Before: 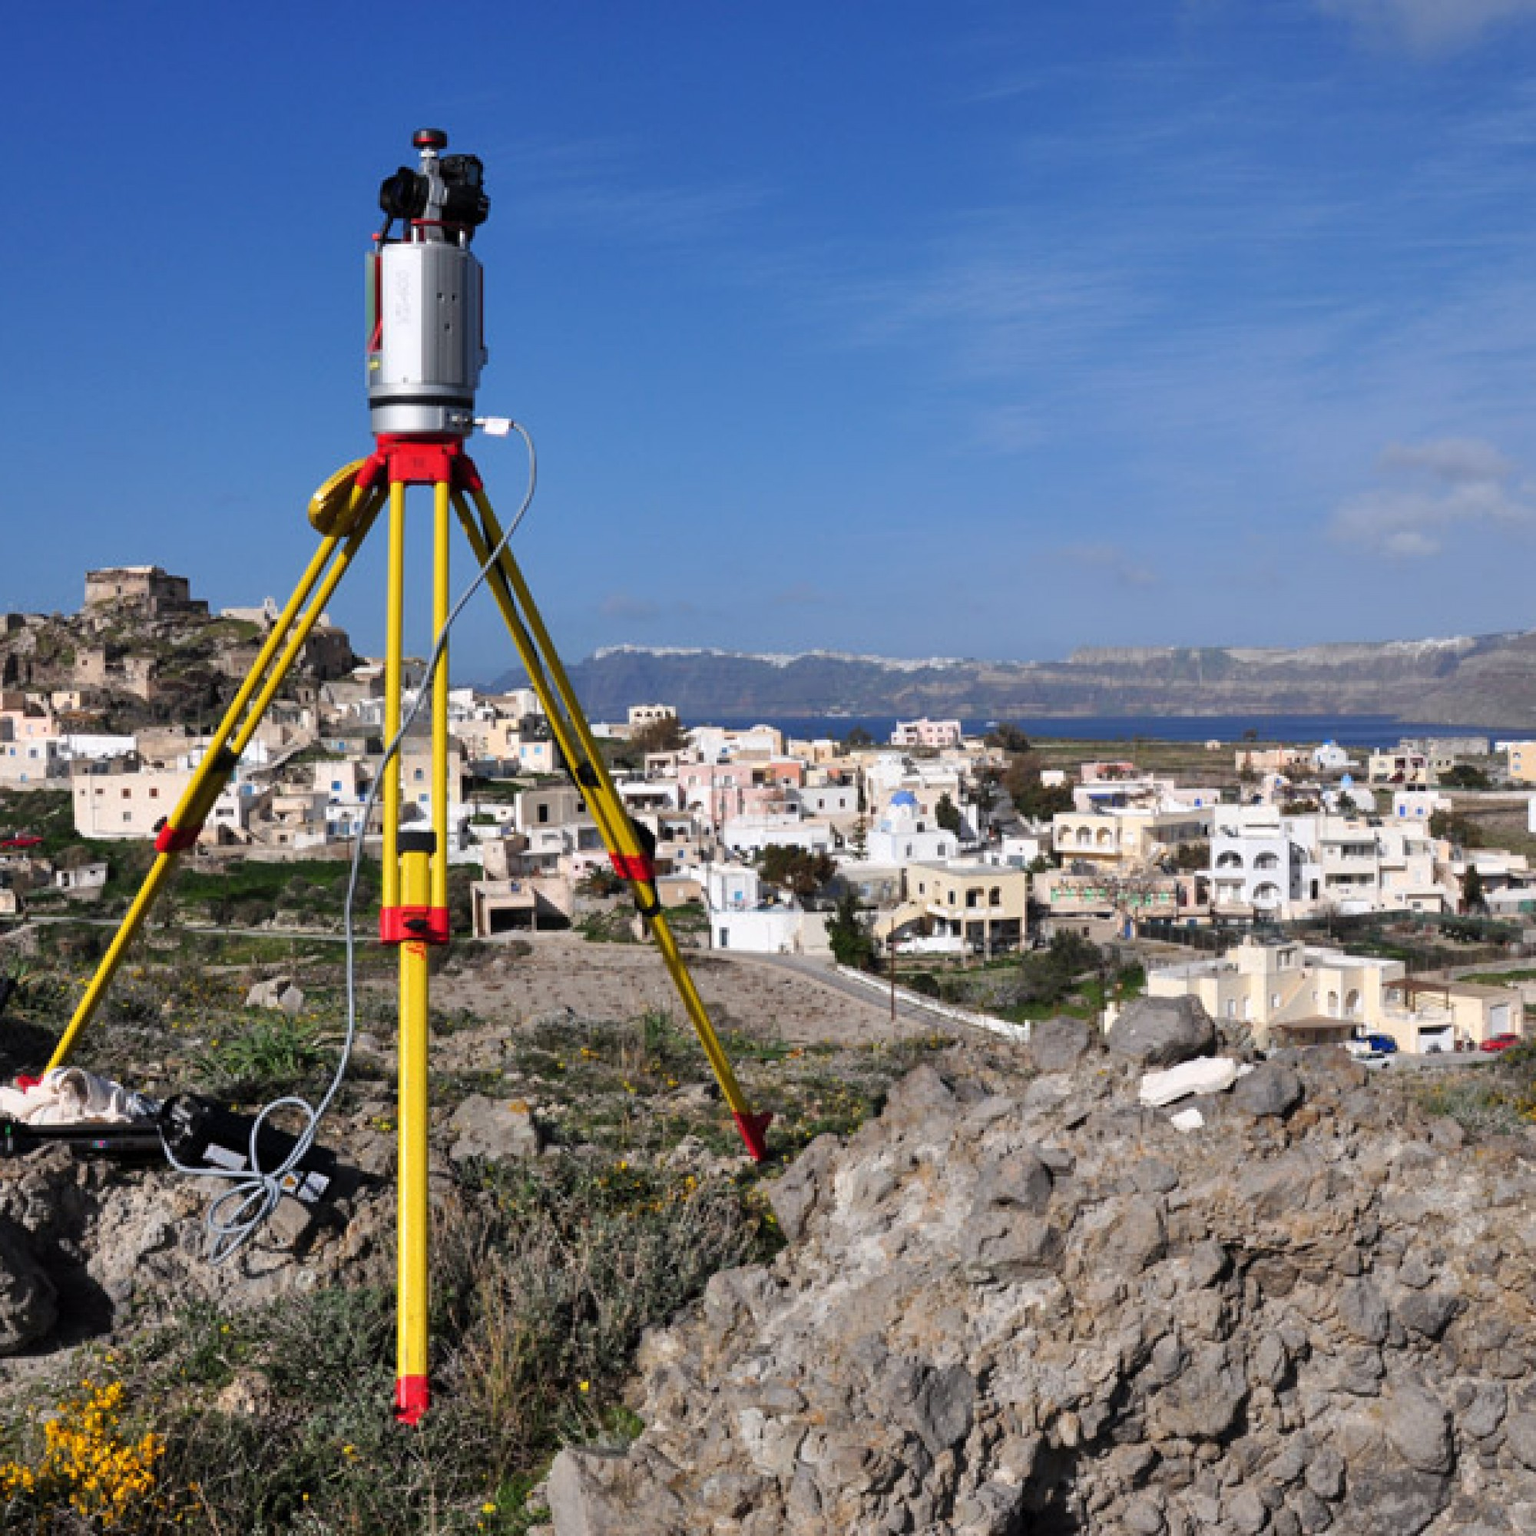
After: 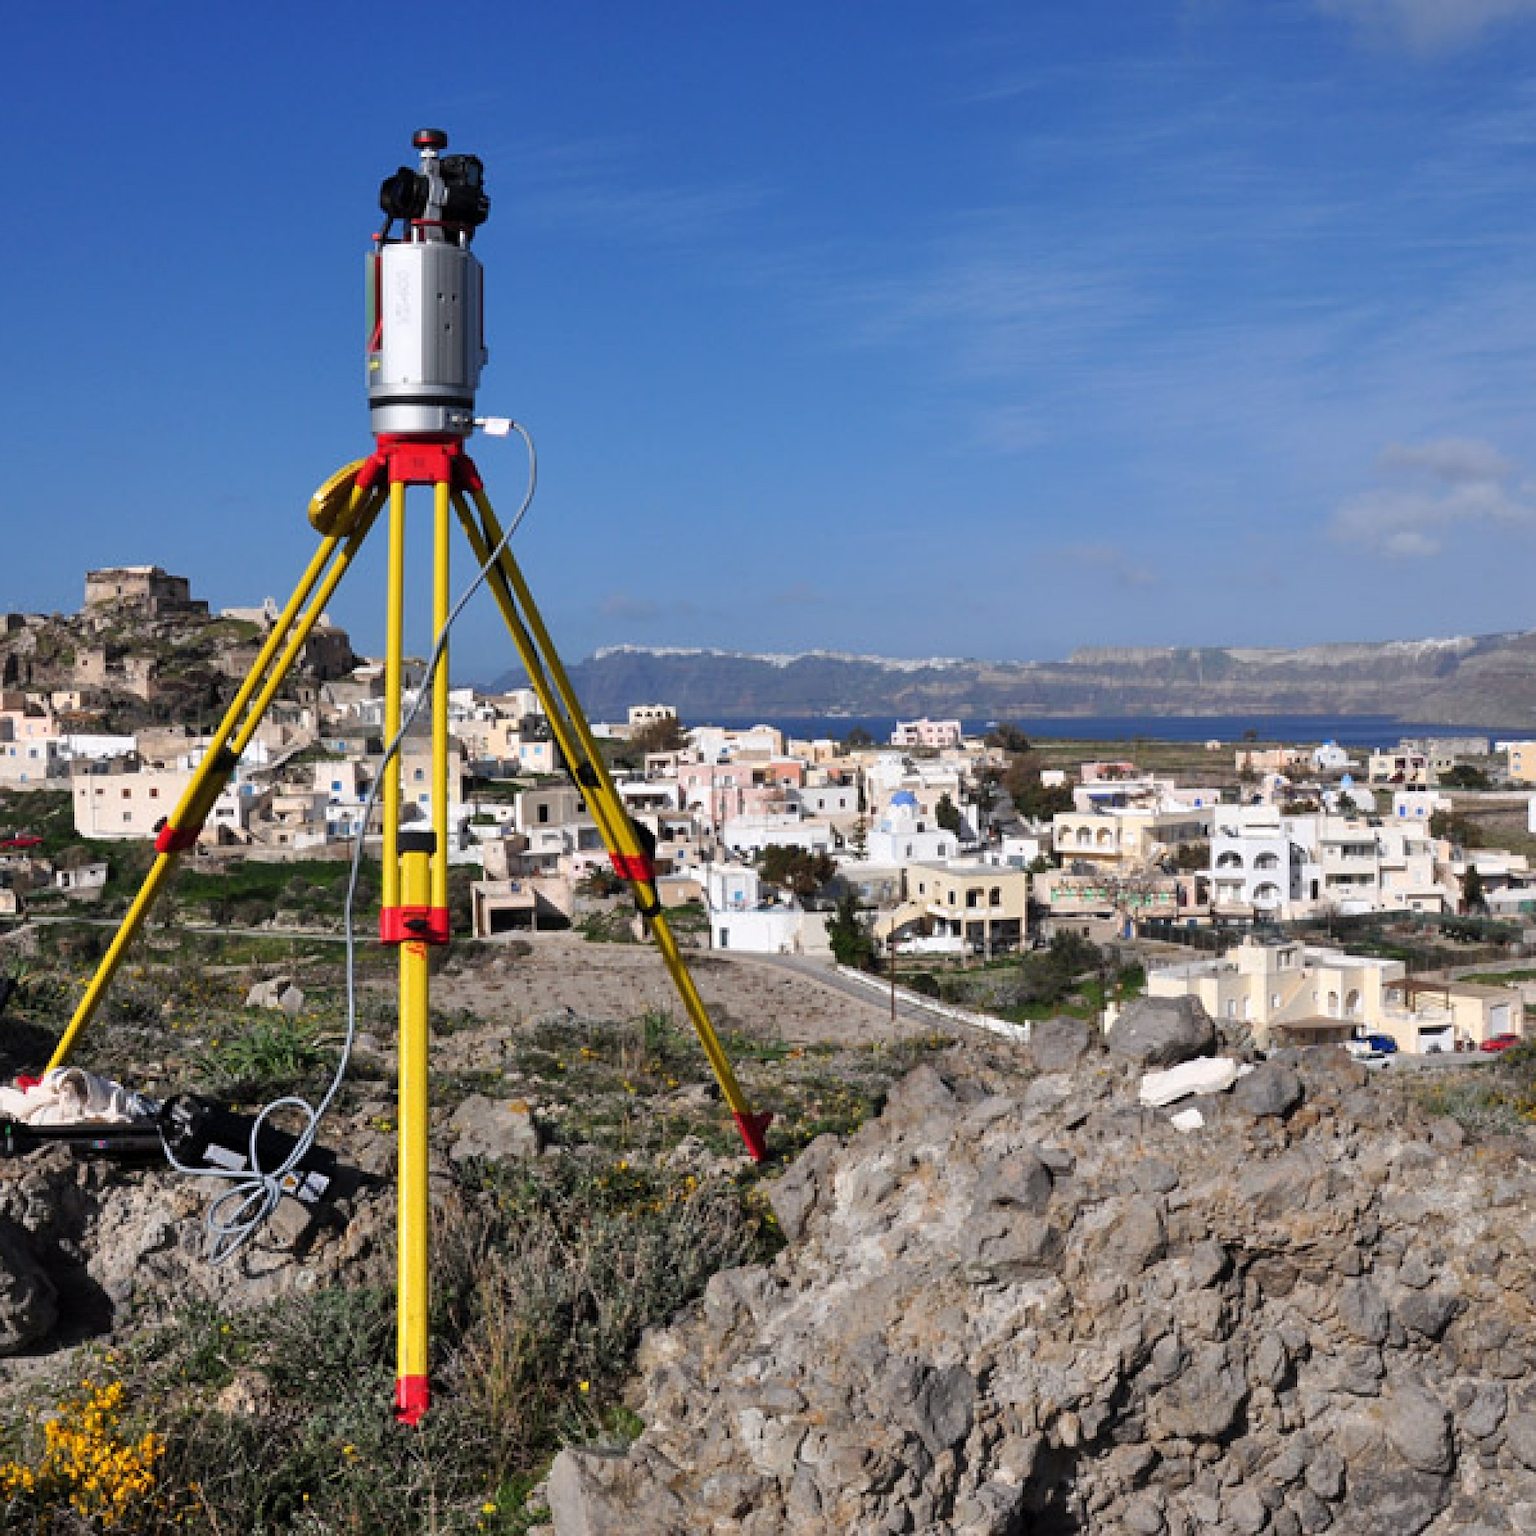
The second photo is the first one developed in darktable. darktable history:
sharpen: amount 0.203
